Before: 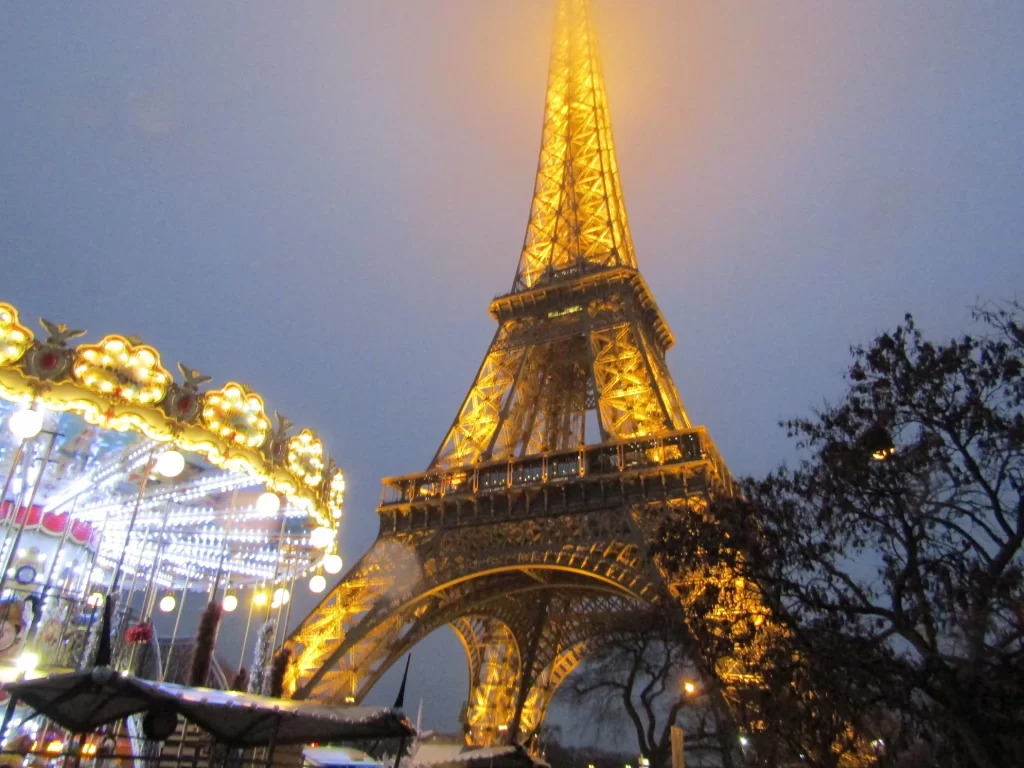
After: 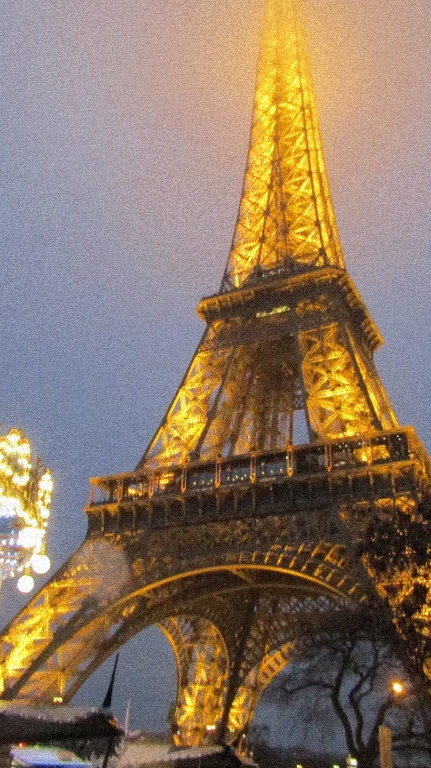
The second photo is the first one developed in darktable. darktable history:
grain: strength 35%, mid-tones bias 0%
crop: left 28.583%, right 29.231%
